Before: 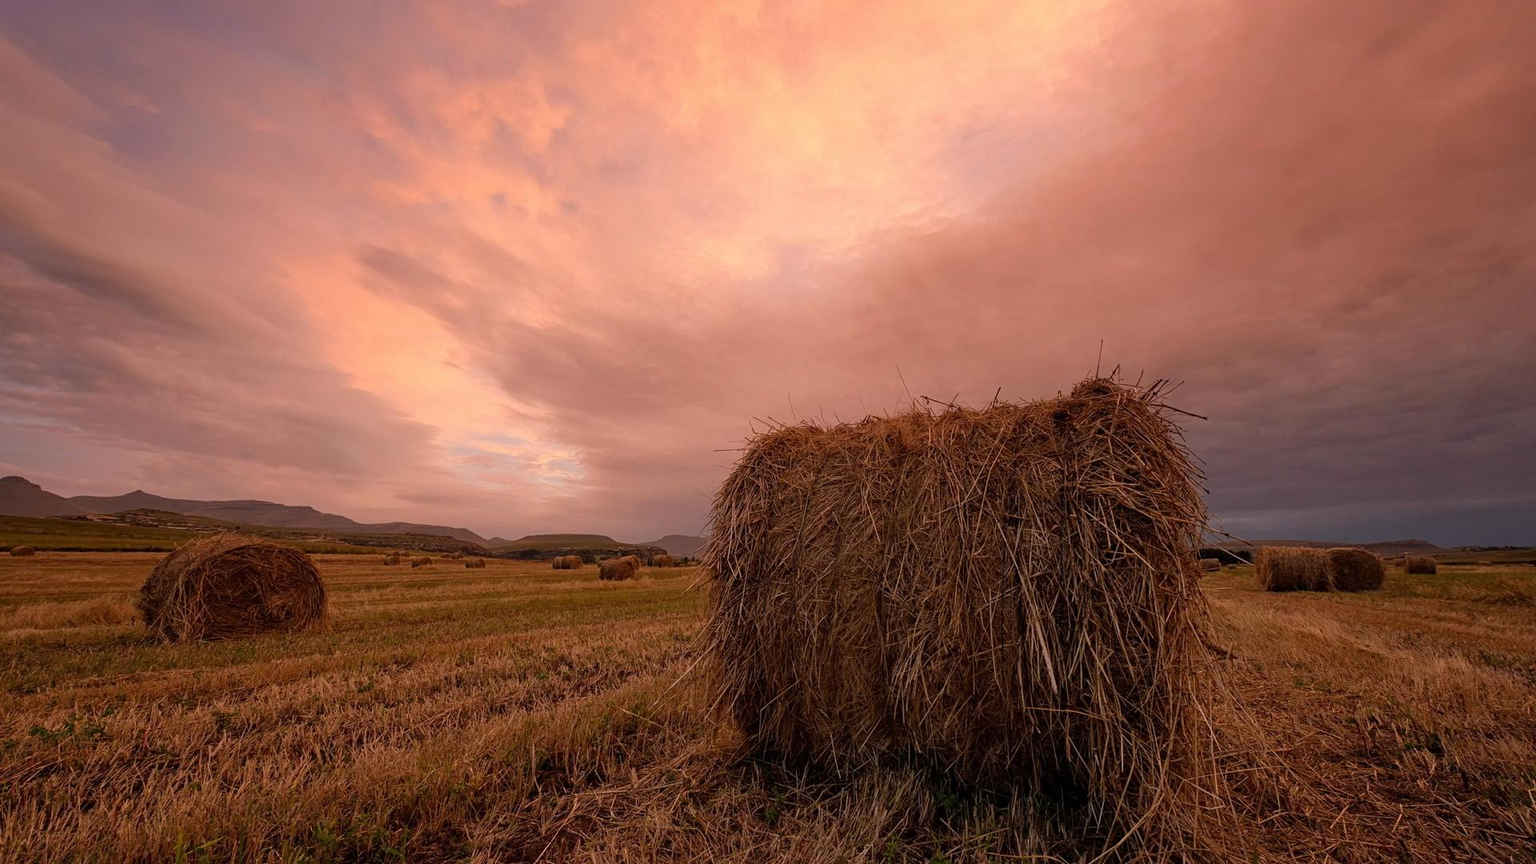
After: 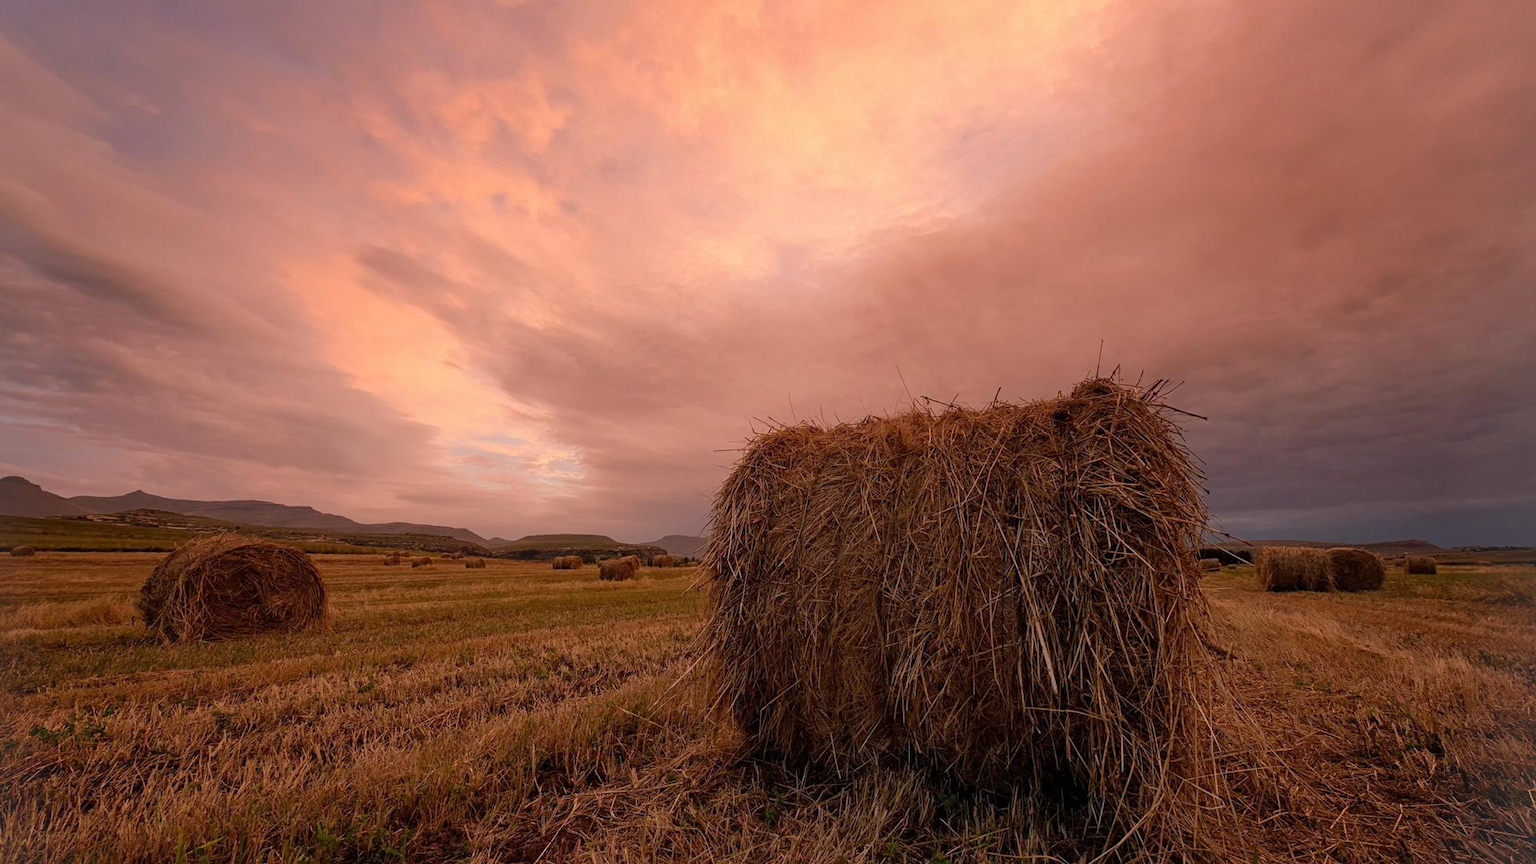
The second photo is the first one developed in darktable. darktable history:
vignetting: fall-off start 91.7%, brightness 0.059, saturation 0.003, center (-0.026, 0.401)
